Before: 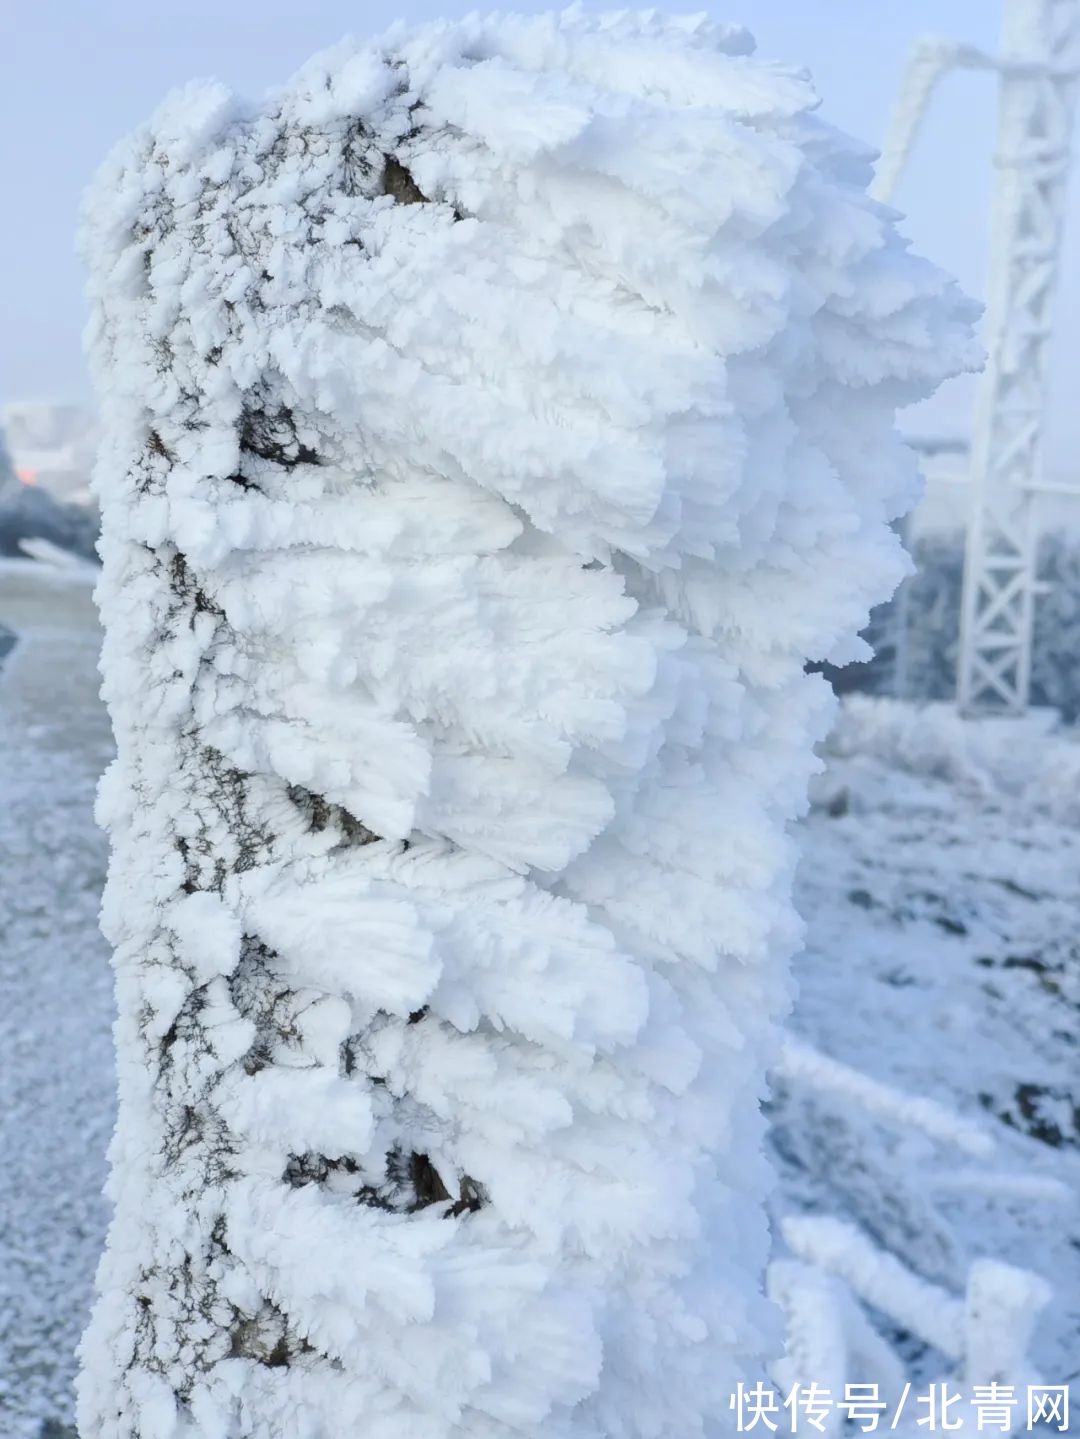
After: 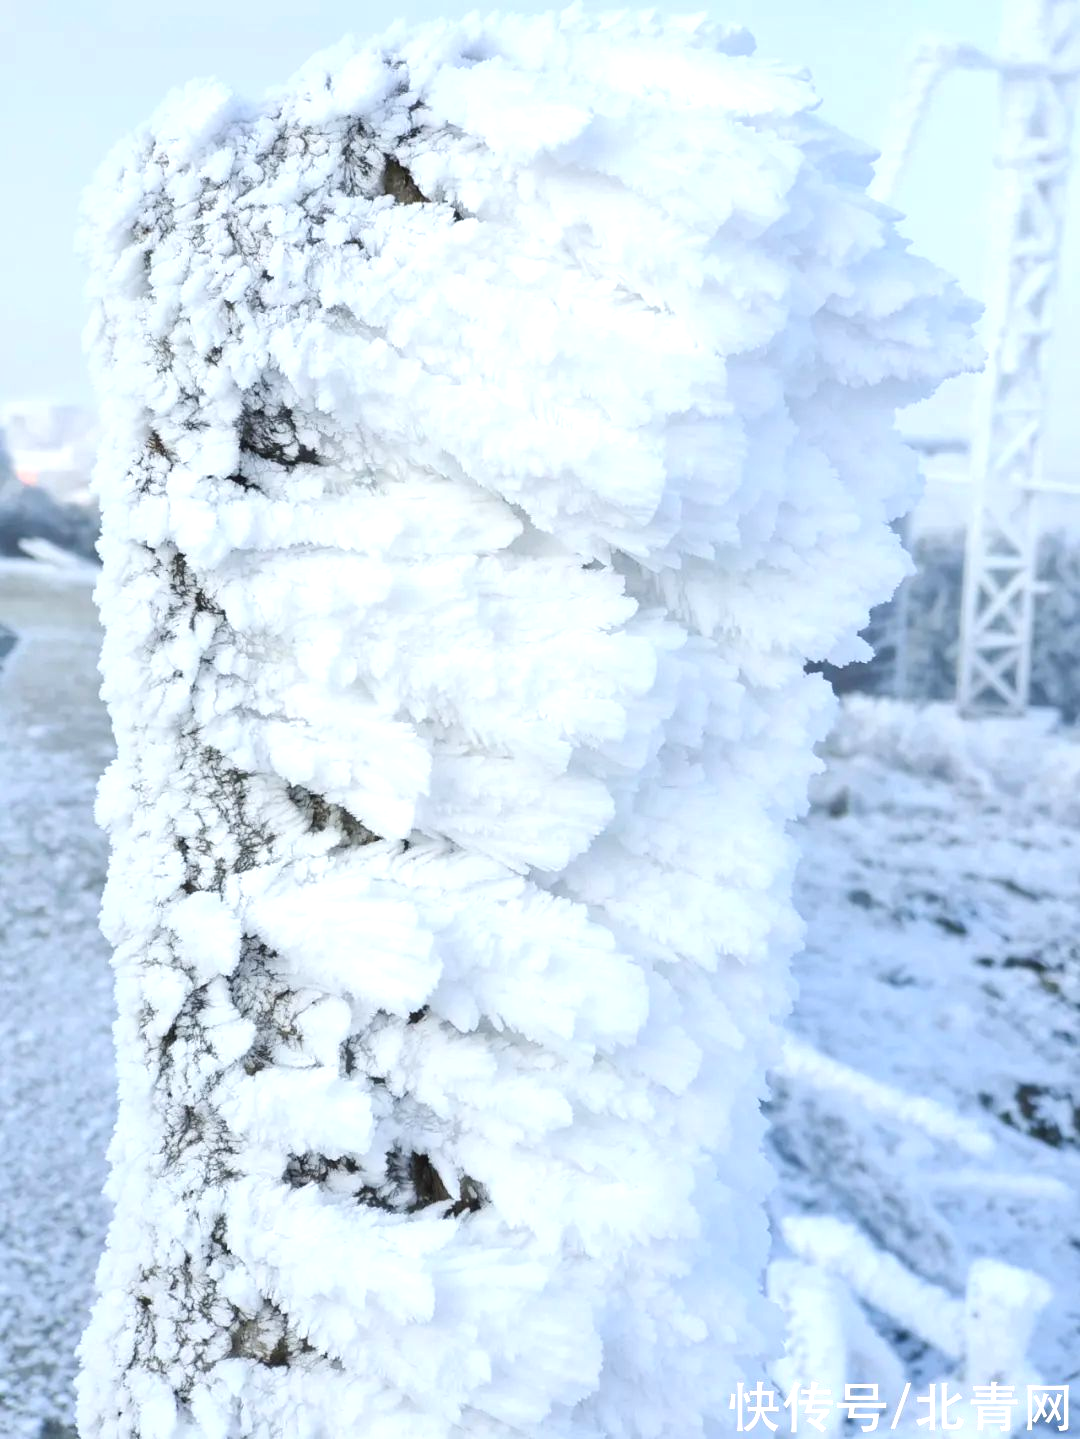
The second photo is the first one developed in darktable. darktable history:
exposure: black level correction -0.002, exposure 0.542 EV, compensate exposure bias true, compensate highlight preservation false
